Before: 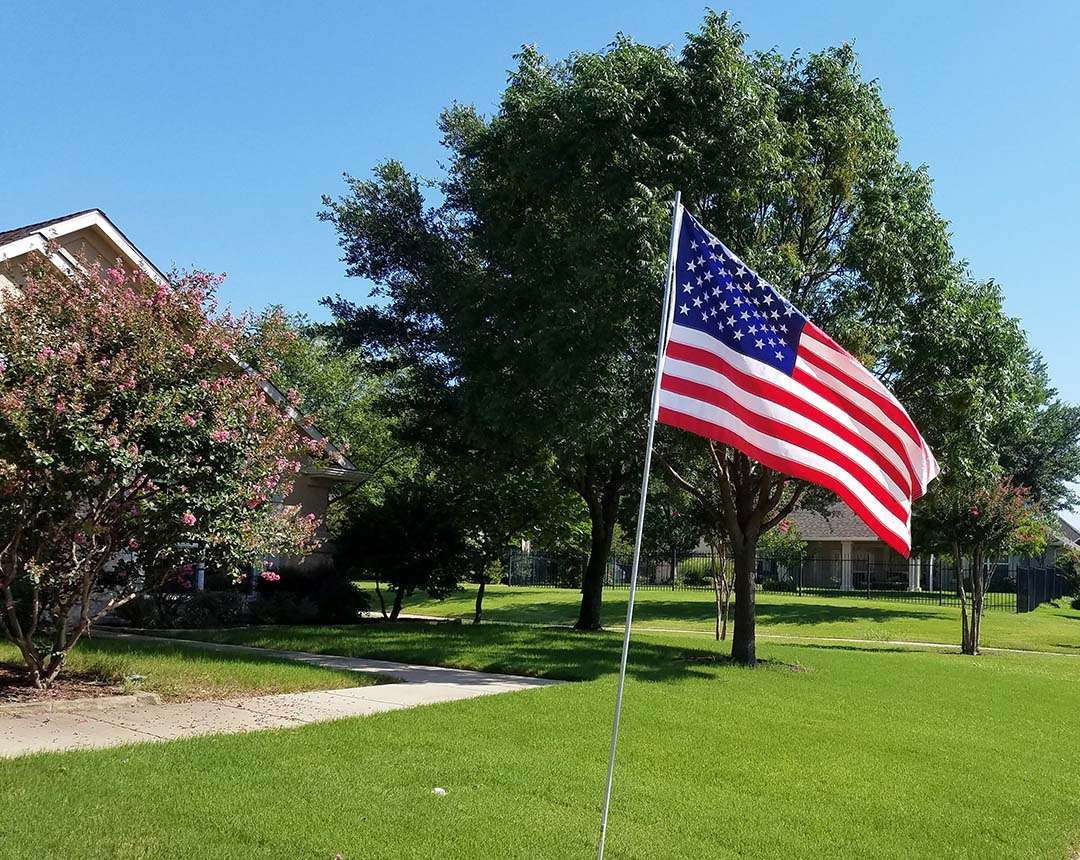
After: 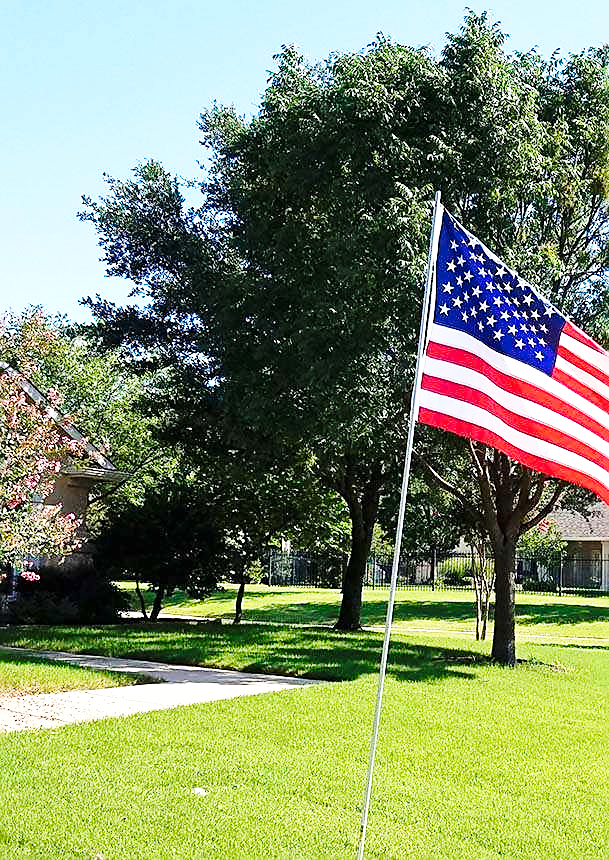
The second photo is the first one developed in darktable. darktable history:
sharpen: on, module defaults
crop and rotate: left 22.392%, right 21.187%
base curve: curves: ch0 [(0, 0) (0.032, 0.037) (0.105, 0.228) (0.435, 0.76) (0.856, 0.983) (1, 1)], preserve colors none
exposure: black level correction 0, exposure 0.498 EV, compensate highlight preservation false
